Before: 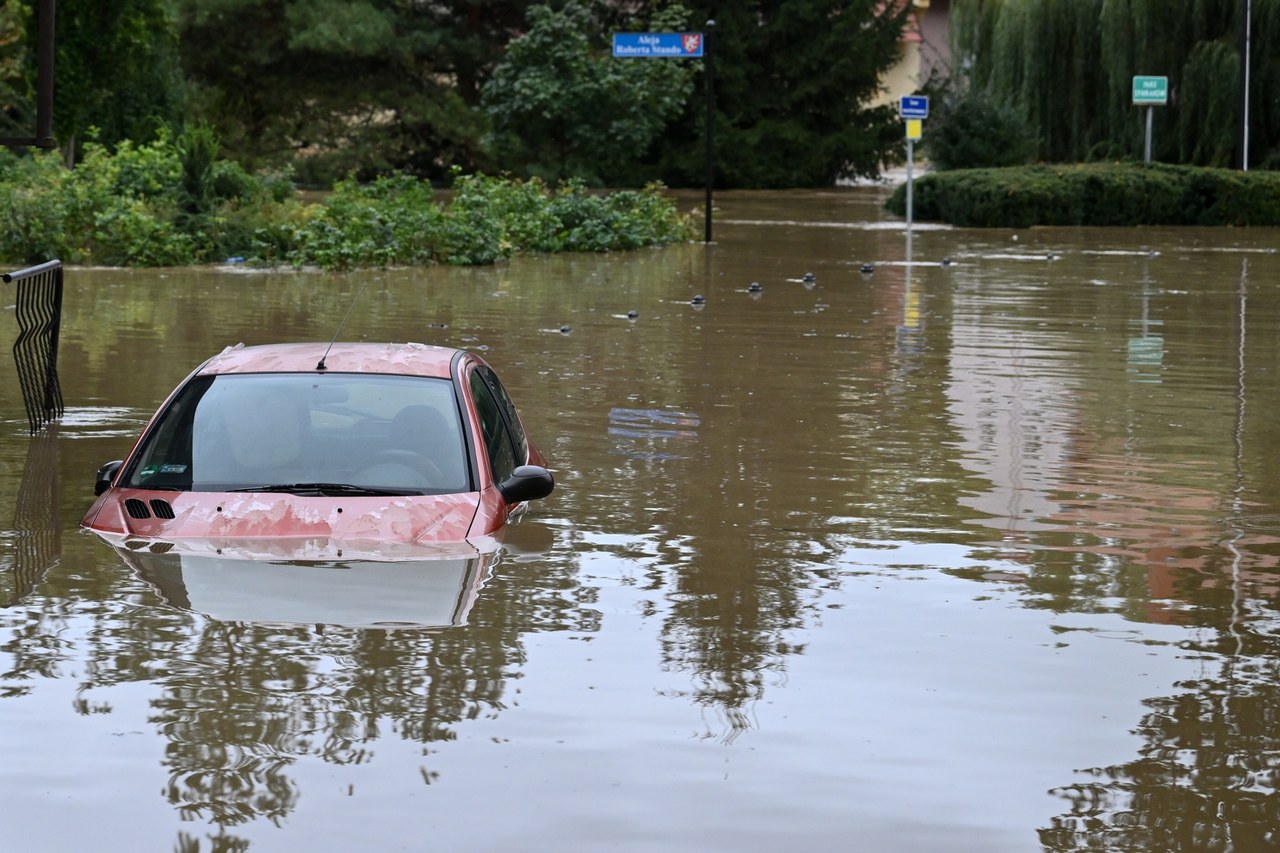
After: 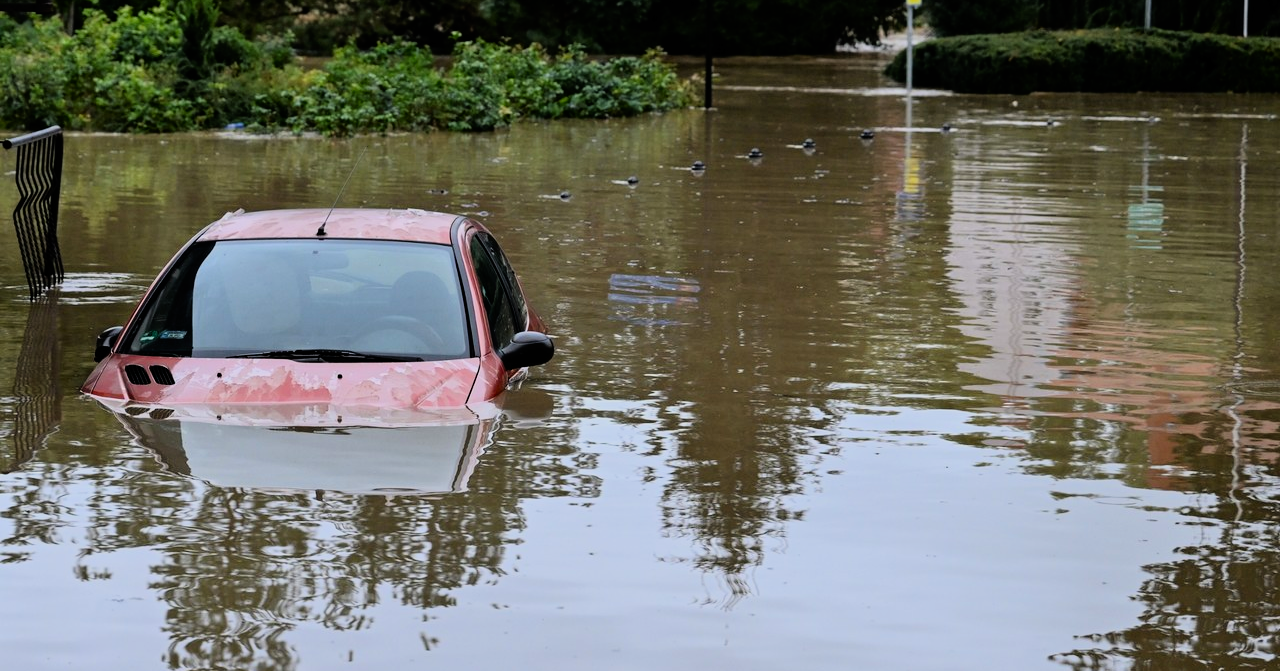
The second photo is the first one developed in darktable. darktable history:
filmic rgb: black relative exposure -7.75 EV, white relative exposure 4.4 EV, threshold 3 EV, hardness 3.76, latitude 50%, contrast 1.1, color science v5 (2021), contrast in shadows safe, contrast in highlights safe, enable highlight reconstruction true
crop and rotate: top 15.774%, bottom 5.506%
contrast brightness saturation: contrast 0.08, saturation 0.2
